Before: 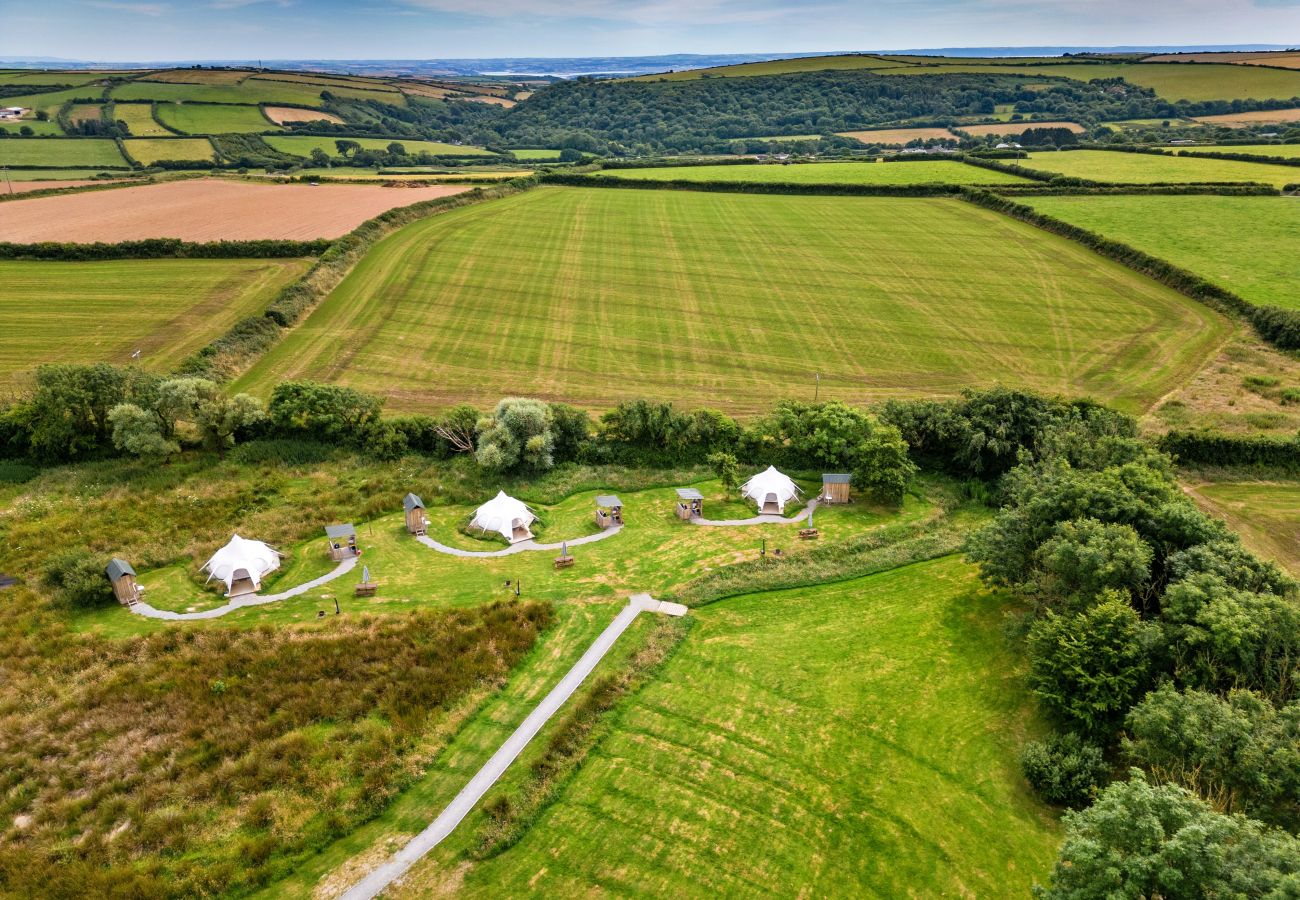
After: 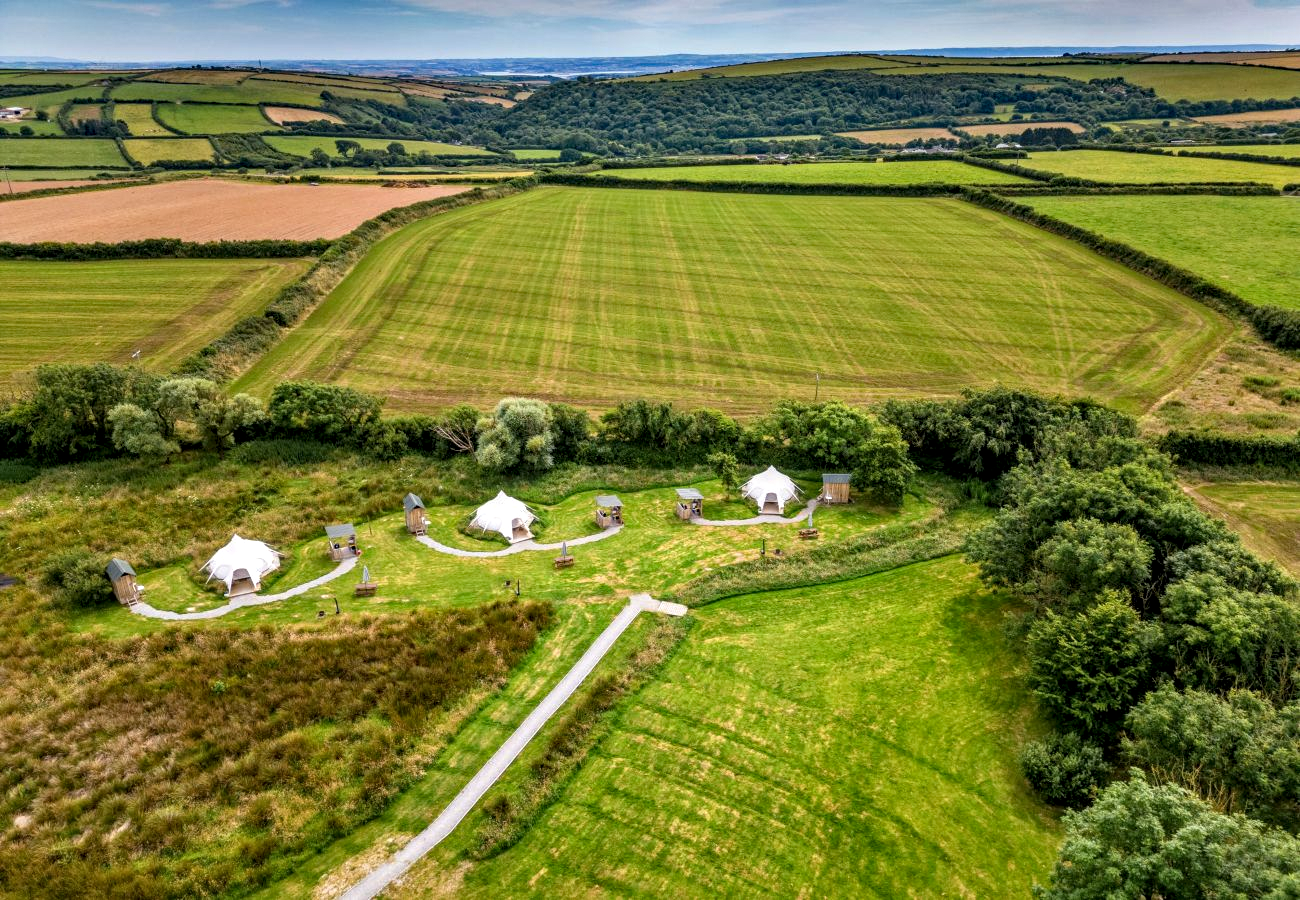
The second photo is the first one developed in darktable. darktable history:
haze removal: adaptive false
local contrast: detail 130%
